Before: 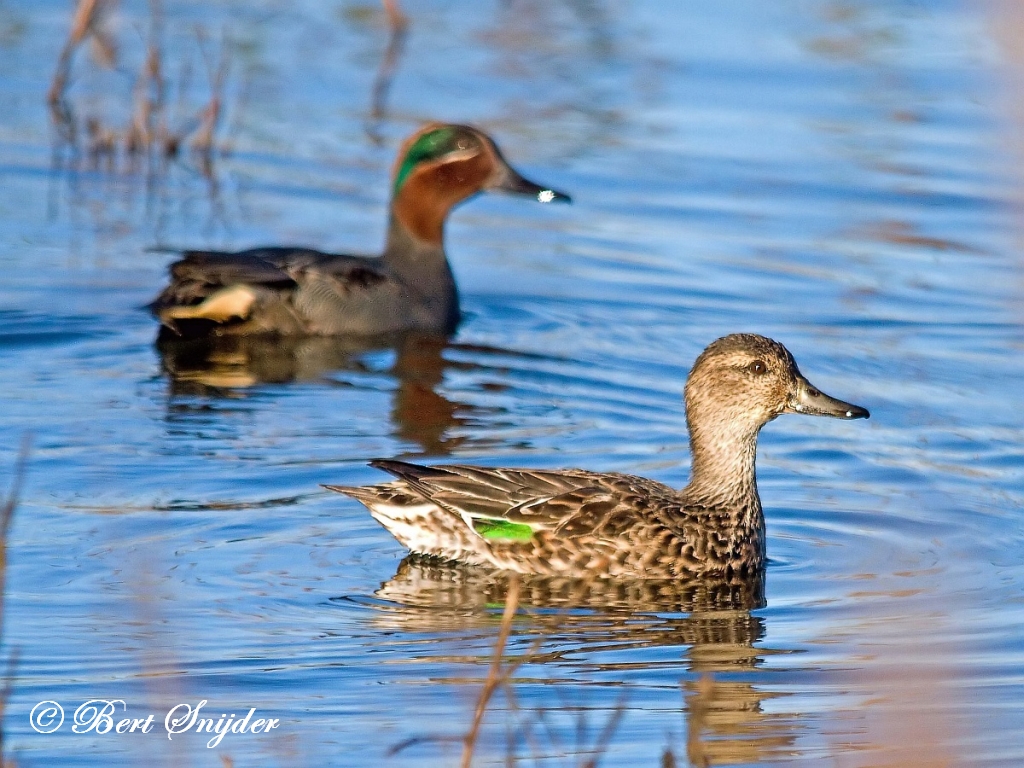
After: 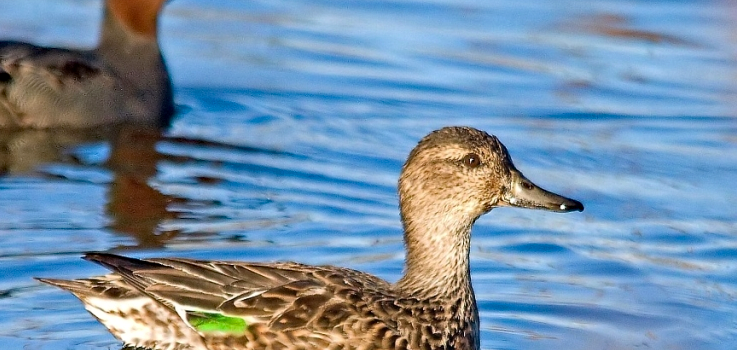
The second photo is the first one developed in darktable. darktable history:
crop and rotate: left 27.987%, top 26.963%, bottom 27.391%
haze removal: compatibility mode true, adaptive false
